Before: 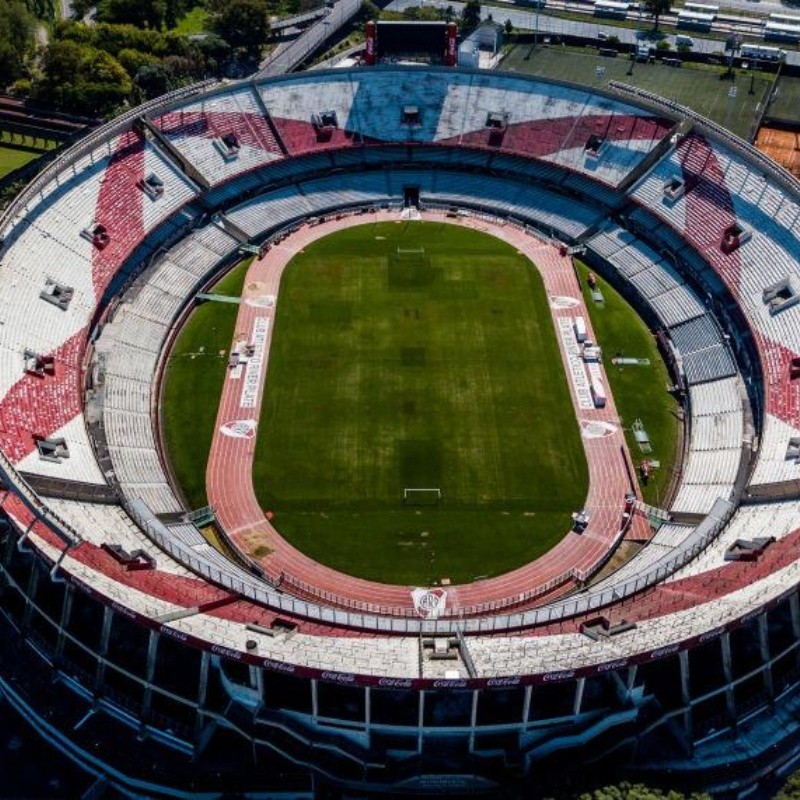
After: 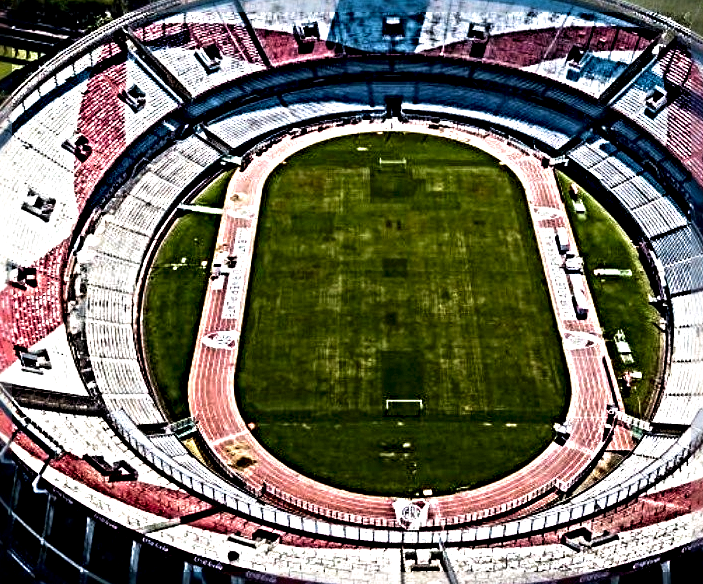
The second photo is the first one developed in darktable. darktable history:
velvia: on, module defaults
crop and rotate: left 2.327%, top 11.138%, right 9.781%, bottom 15.844%
tone equalizer: -8 EV -0.4 EV, -7 EV -0.423 EV, -6 EV -0.34 EV, -5 EV -0.236 EV, -3 EV 0.188 EV, -2 EV 0.34 EV, -1 EV 0.386 EV, +0 EV 0.39 EV, edges refinement/feathering 500, mask exposure compensation -1.57 EV, preserve details no
exposure: black level correction 0.005, exposure 0.275 EV, compensate exposure bias true, compensate highlight preservation false
sharpen: radius 6.273, amount 1.801, threshold 0.019
